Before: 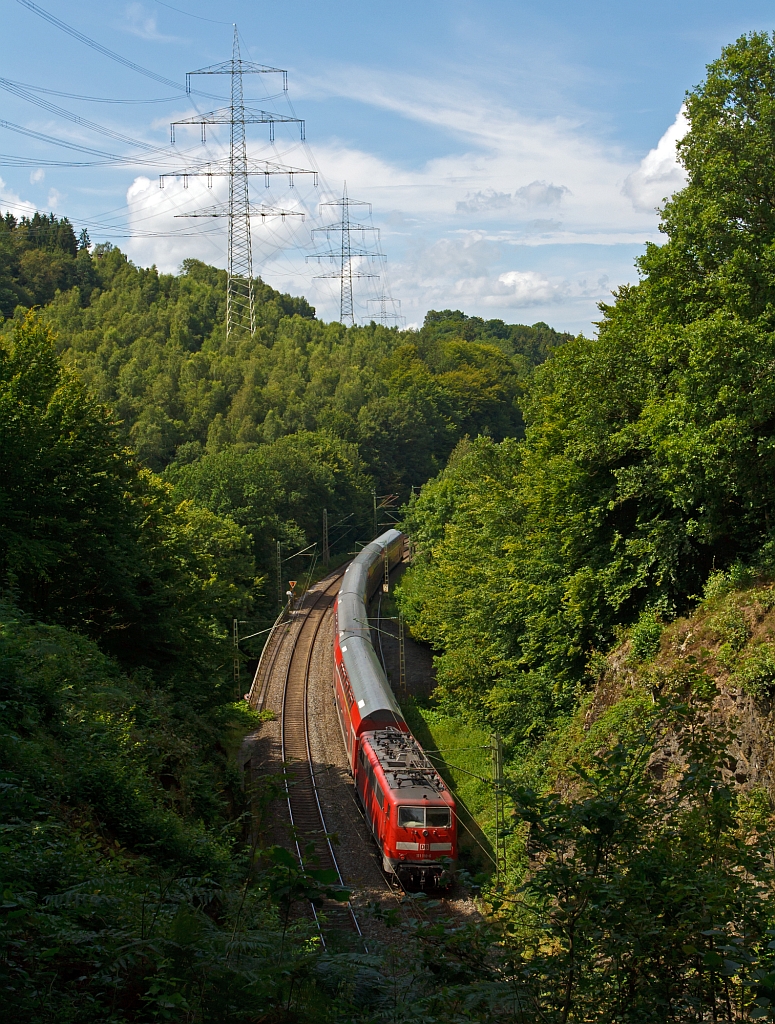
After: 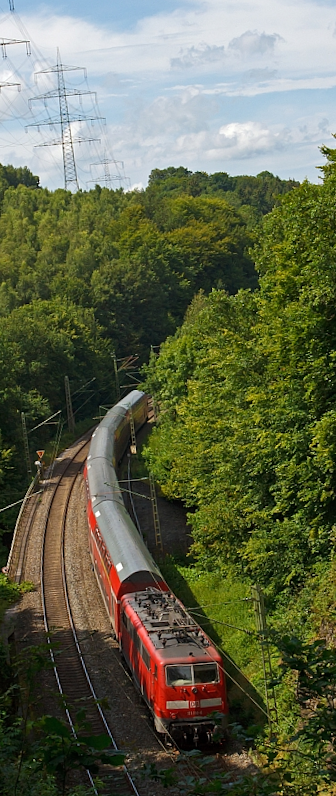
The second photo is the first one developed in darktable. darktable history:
tone equalizer: on, module defaults
rotate and perspective: rotation -5°, crop left 0.05, crop right 0.952, crop top 0.11, crop bottom 0.89
crop: left 33.452%, top 6.025%, right 23.155%
